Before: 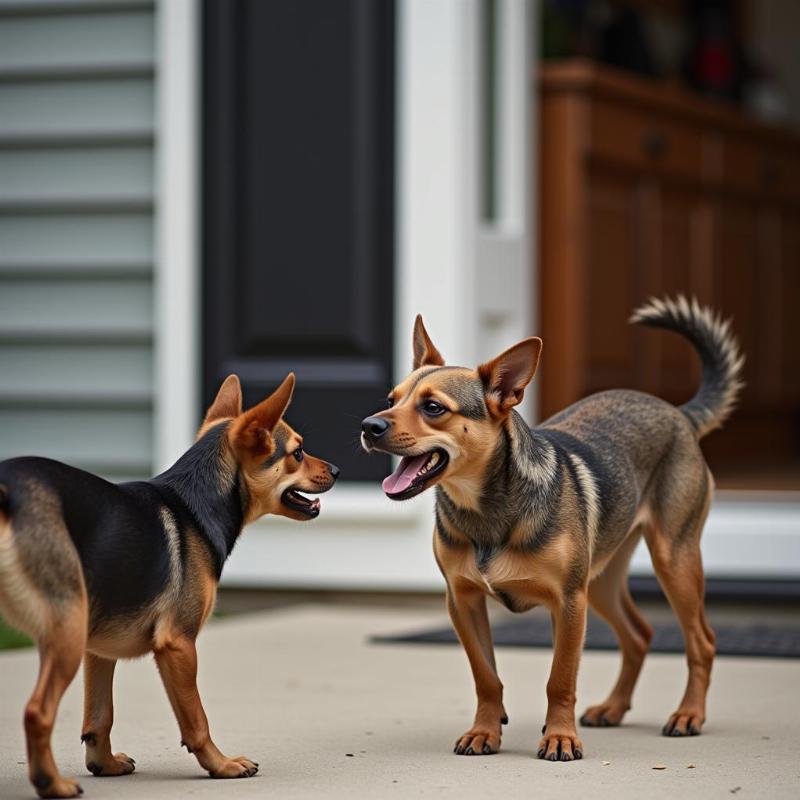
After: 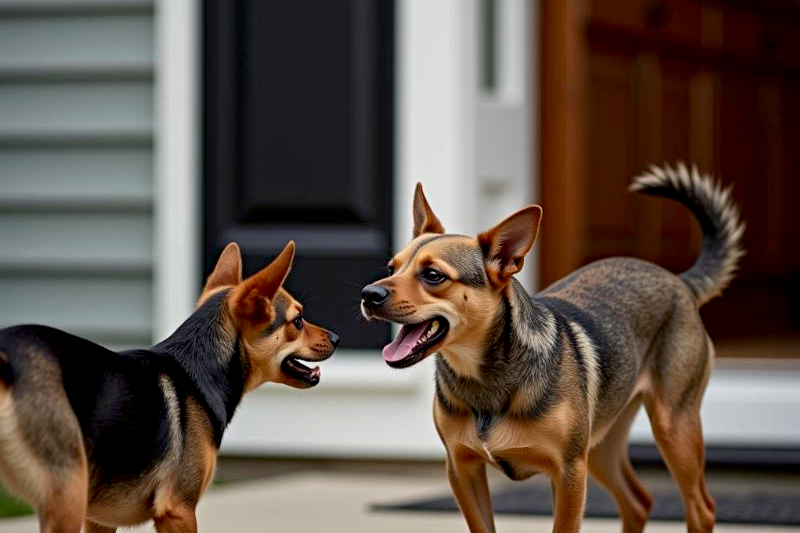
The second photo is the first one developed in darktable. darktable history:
crop: top 16.609%, bottom 16.704%
exposure: black level correction 0.009, compensate highlight preservation false
